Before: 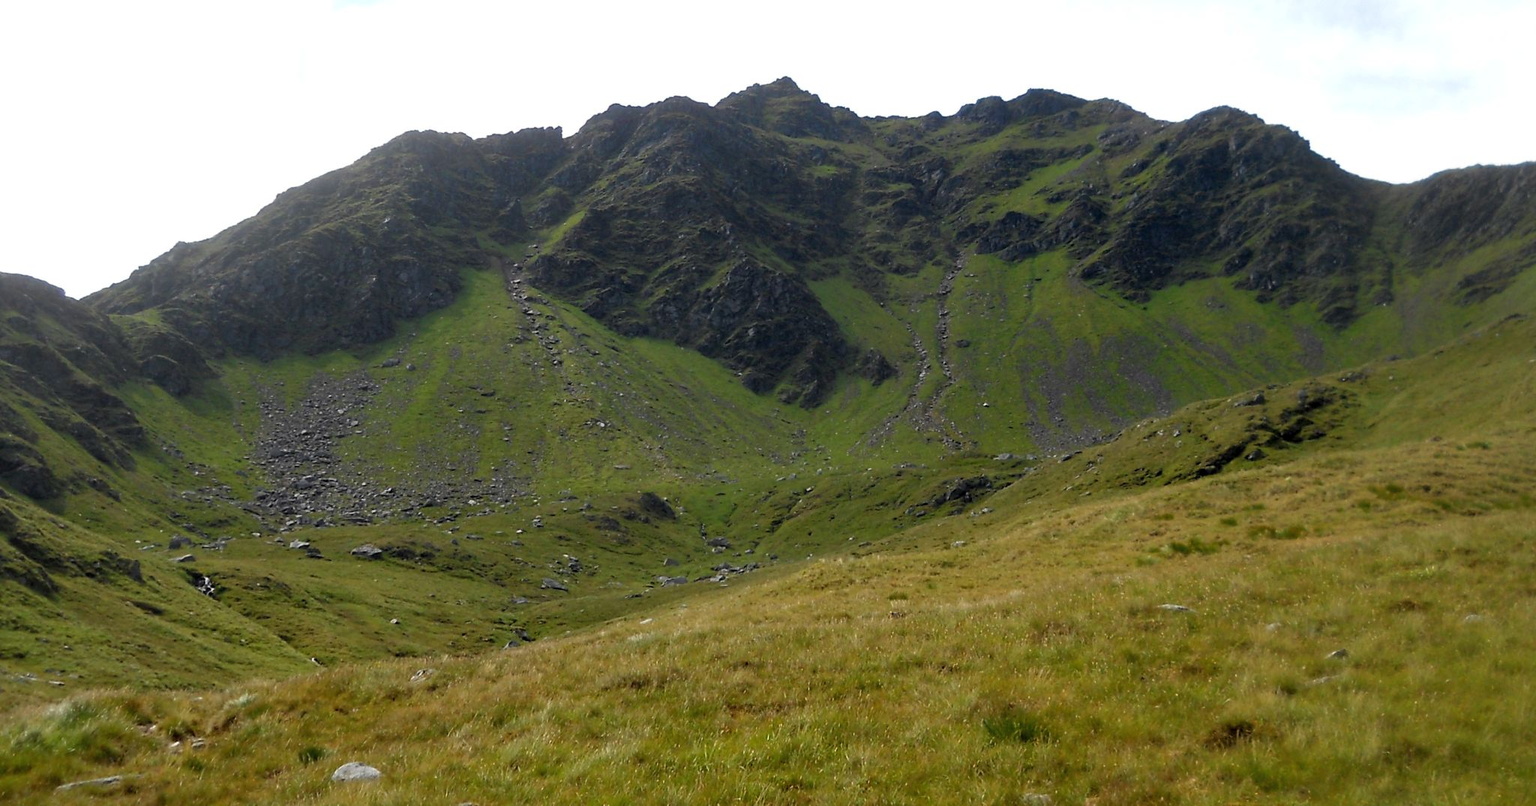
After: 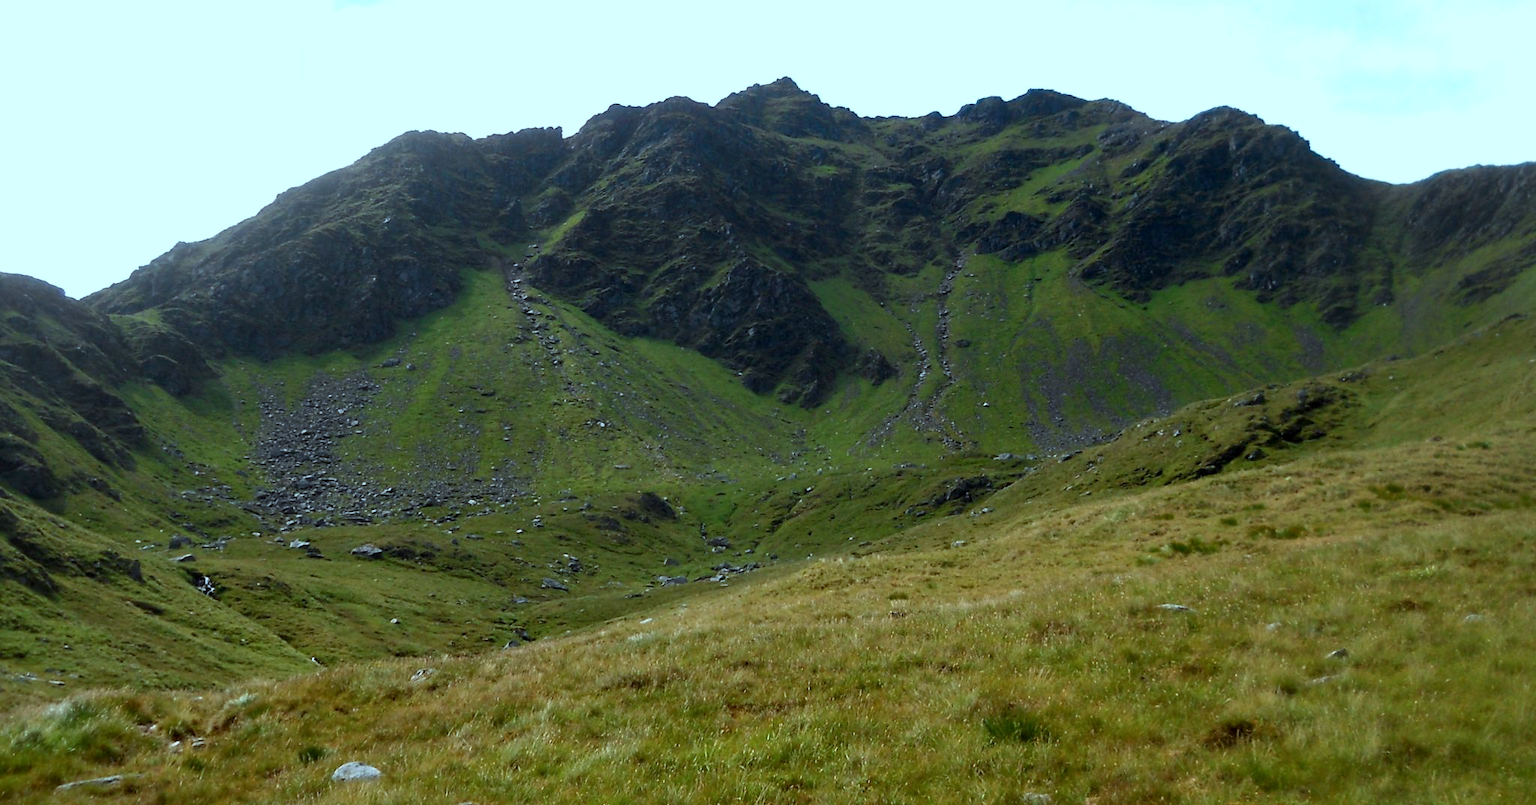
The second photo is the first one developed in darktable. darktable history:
haze removal: adaptive false
contrast brightness saturation: contrast 0.152, brightness -0.011, saturation 0.102
color correction: highlights a* -10.64, highlights b* -19.1
